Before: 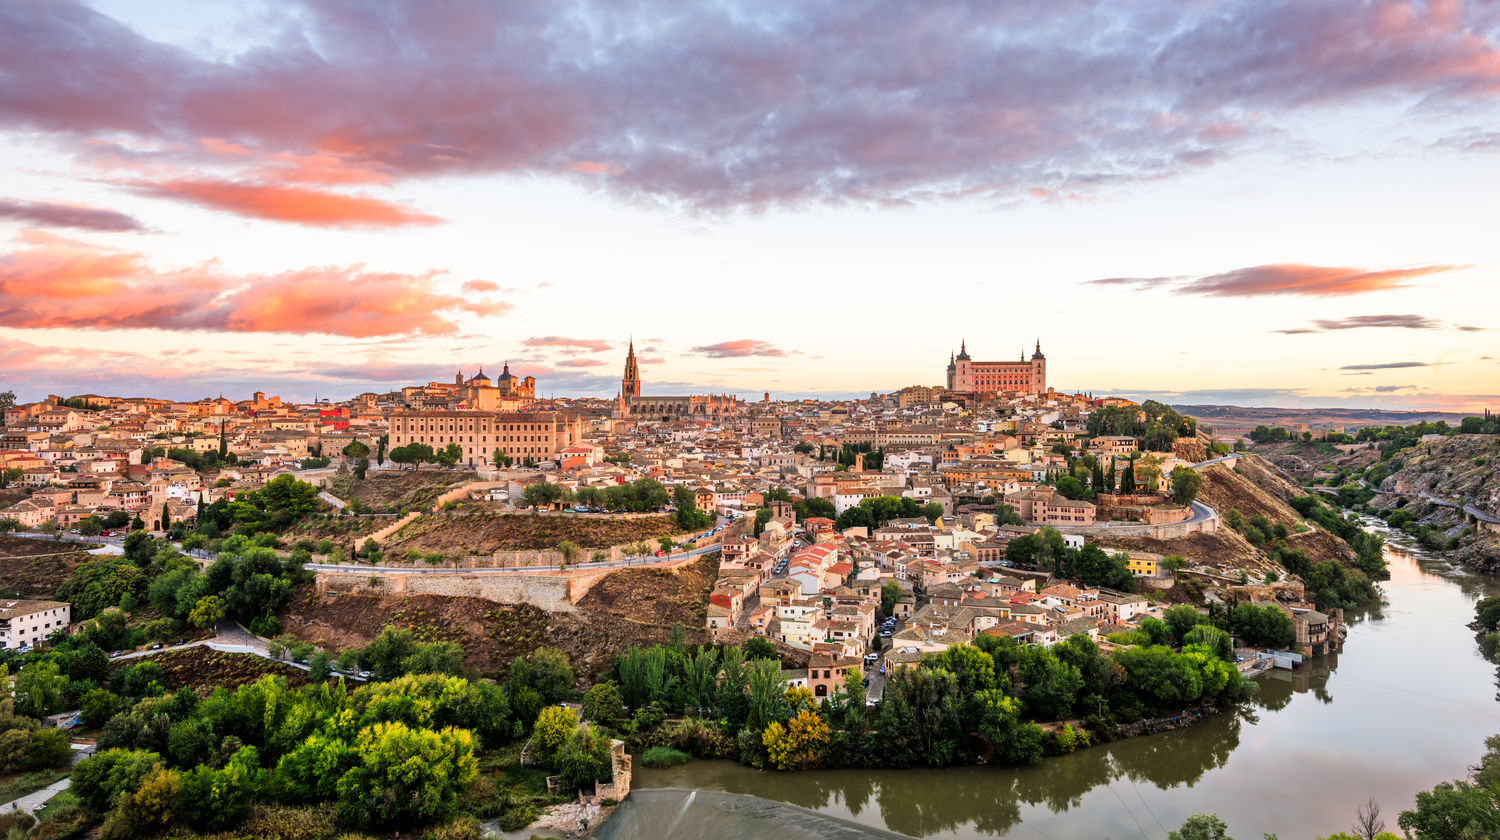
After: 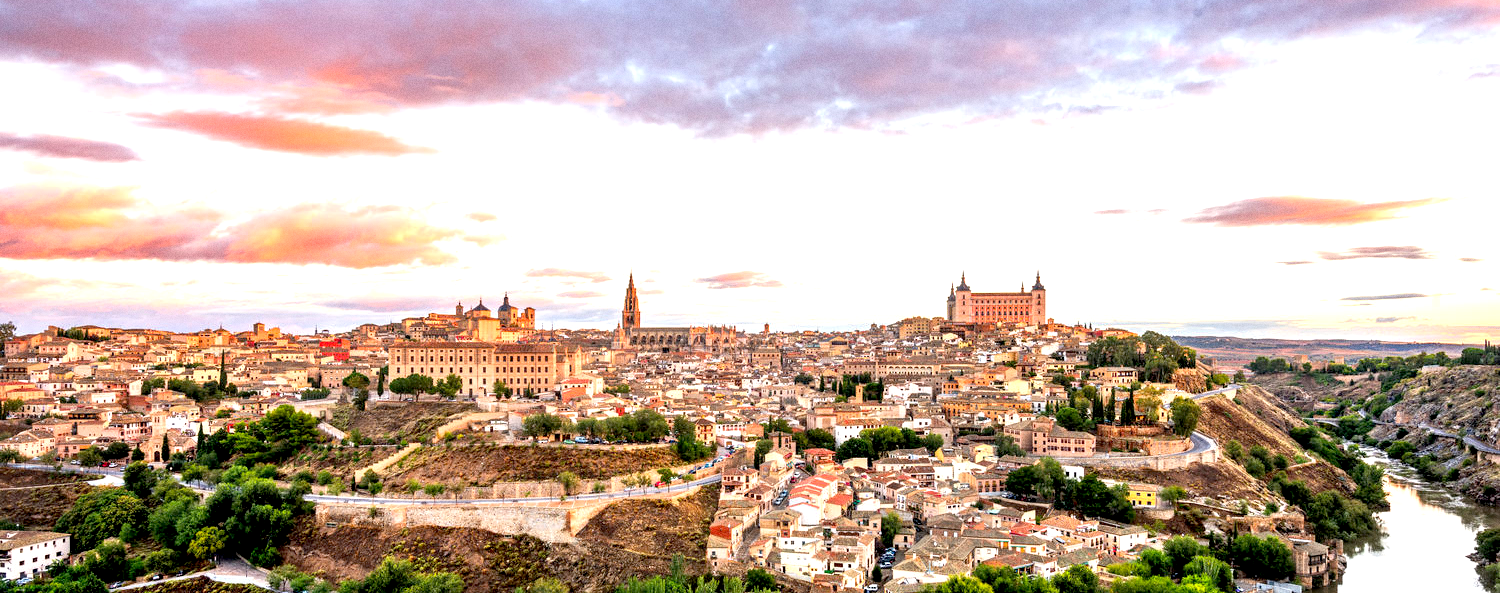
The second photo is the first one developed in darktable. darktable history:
crop and rotate: top 8.293%, bottom 20.996%
grain: coarseness 0.09 ISO
exposure: black level correction 0.012, exposure 0.7 EV, compensate exposure bias true, compensate highlight preservation false
